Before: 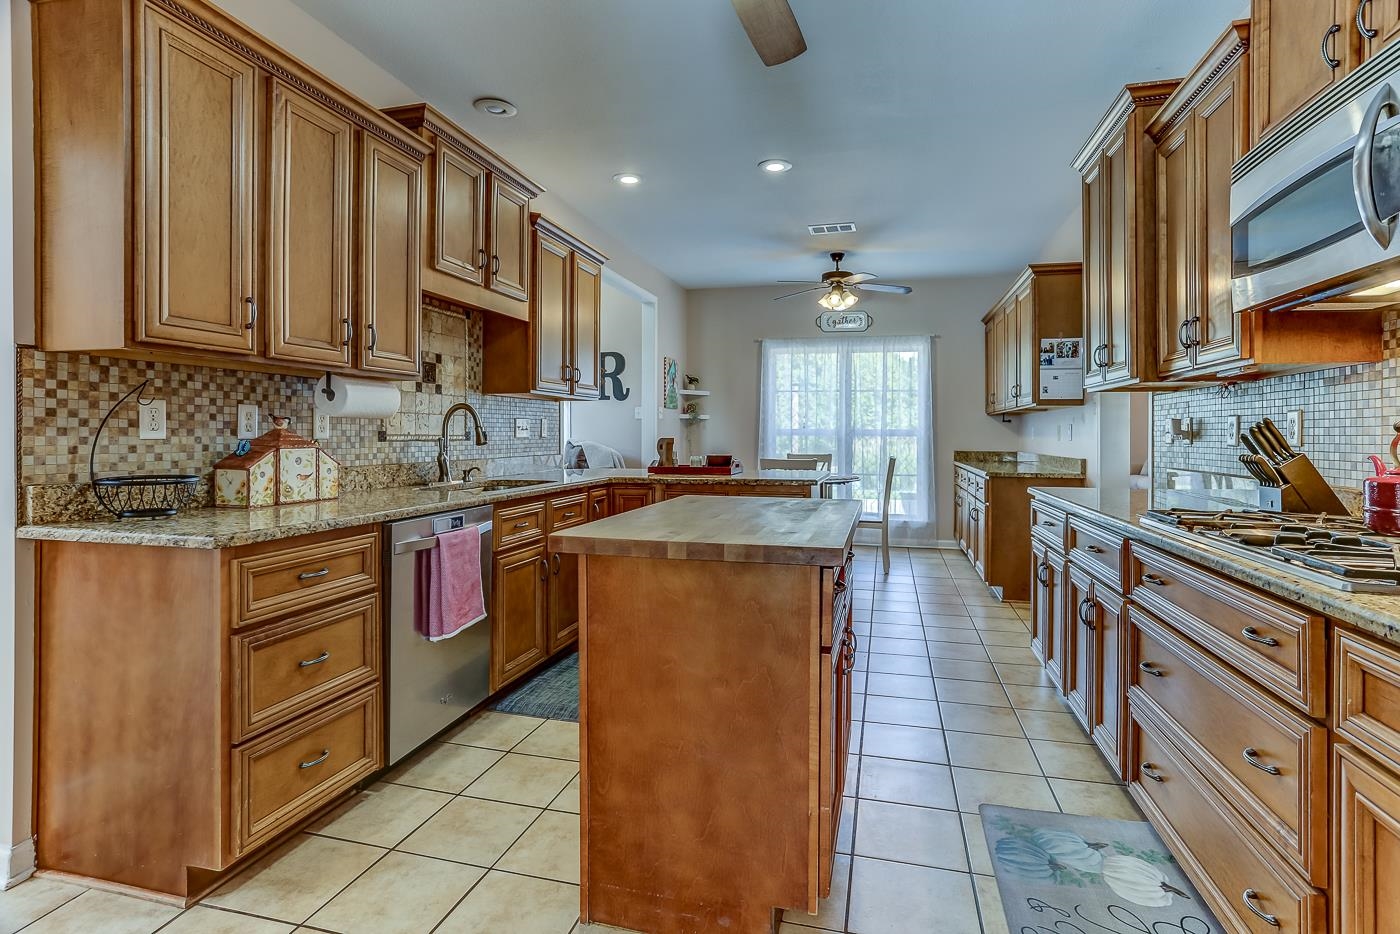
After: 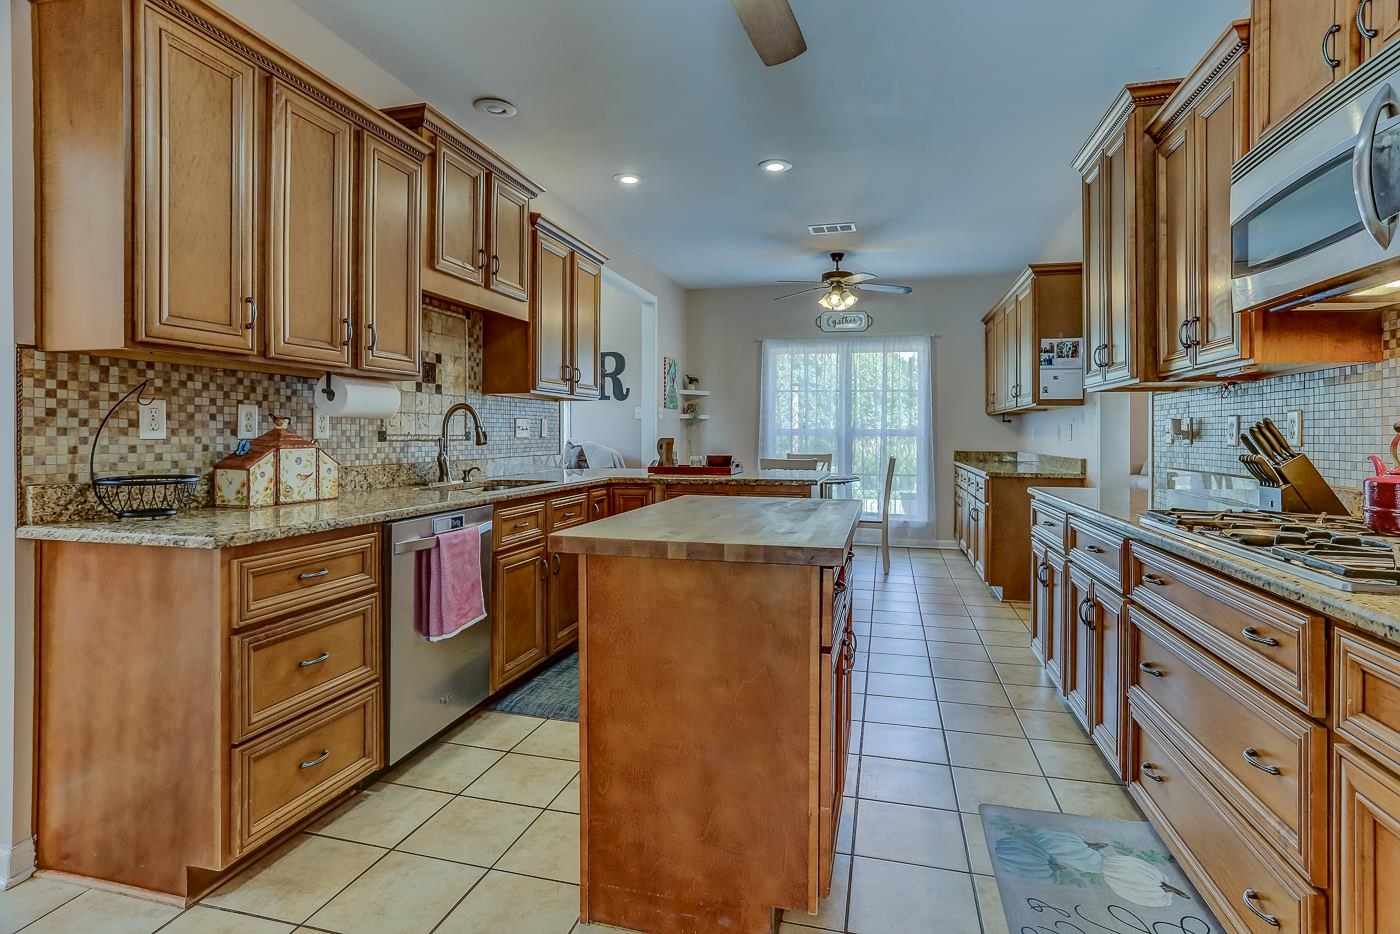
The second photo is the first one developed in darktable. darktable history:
shadows and highlights: shadows -18.4, highlights -73.22
